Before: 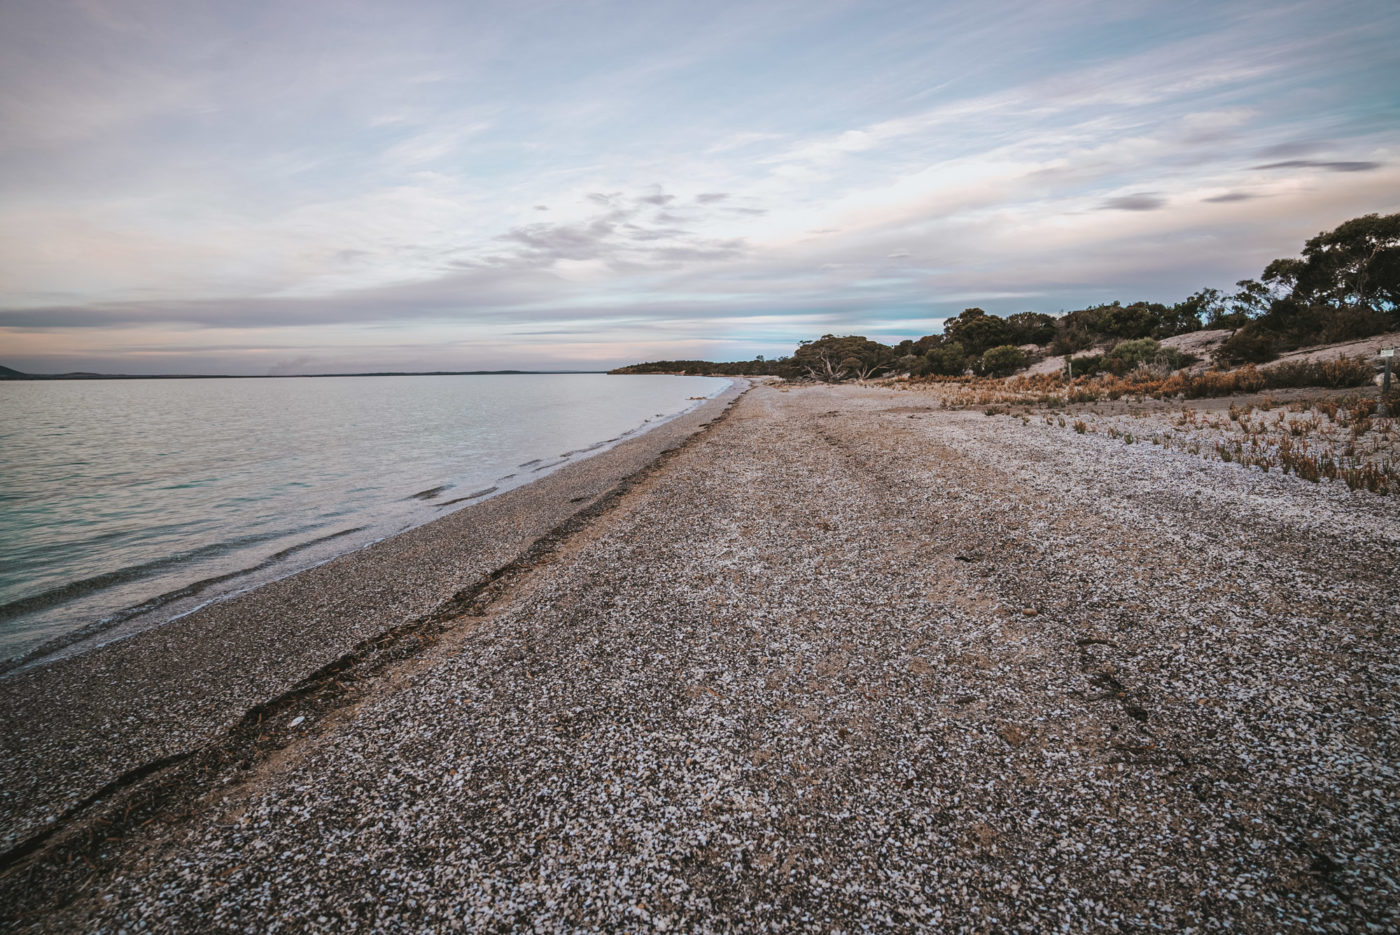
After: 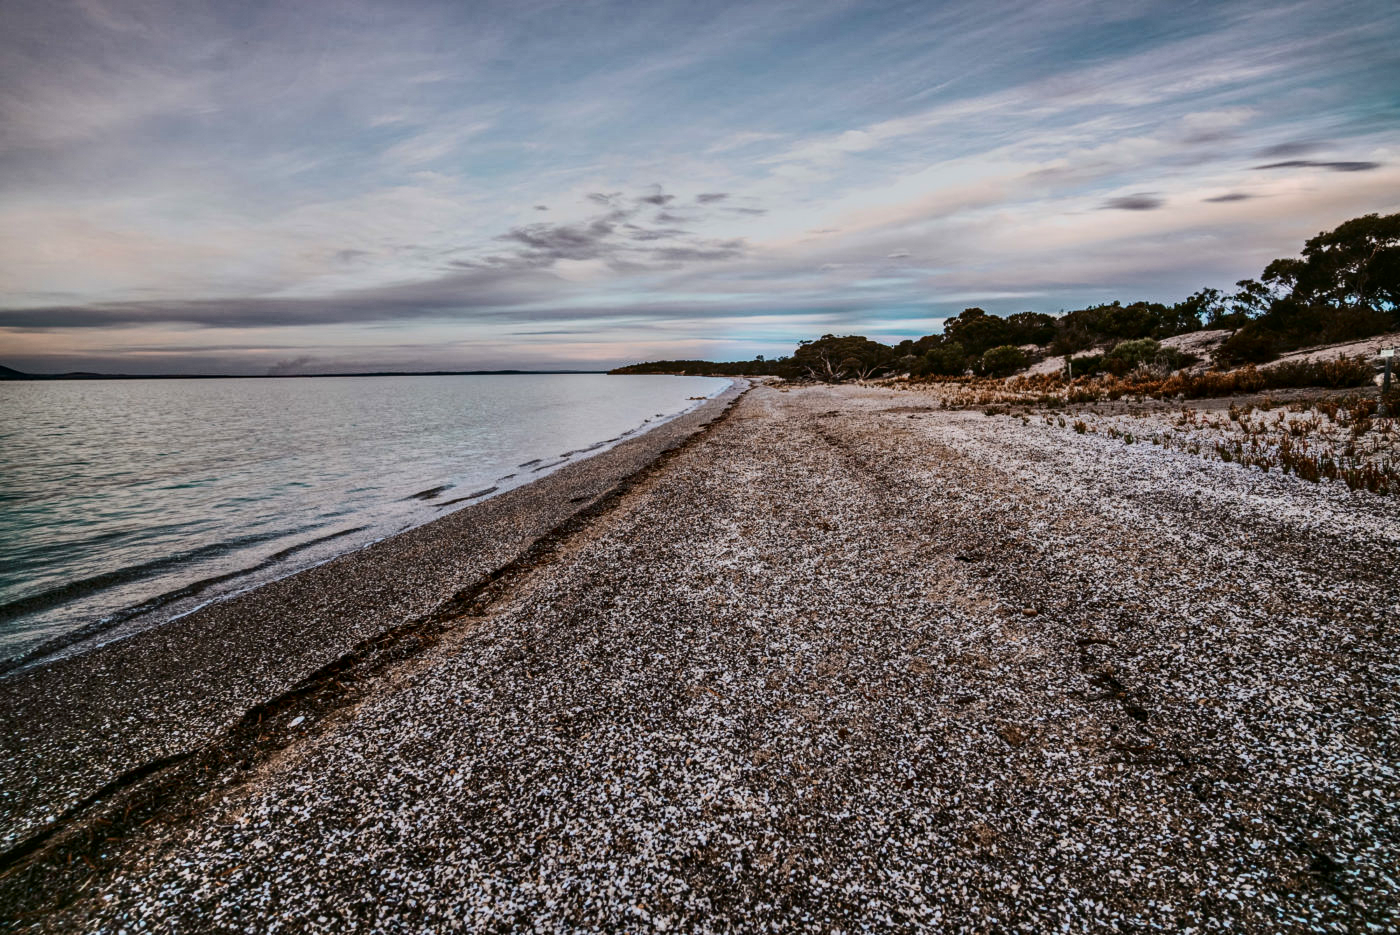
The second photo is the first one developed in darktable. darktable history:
local contrast: on, module defaults
contrast brightness saturation: contrast 0.335, brightness -0.068, saturation 0.165
shadows and highlights: shadows 80.35, white point adjustment -9.01, highlights -61.31, soften with gaussian
